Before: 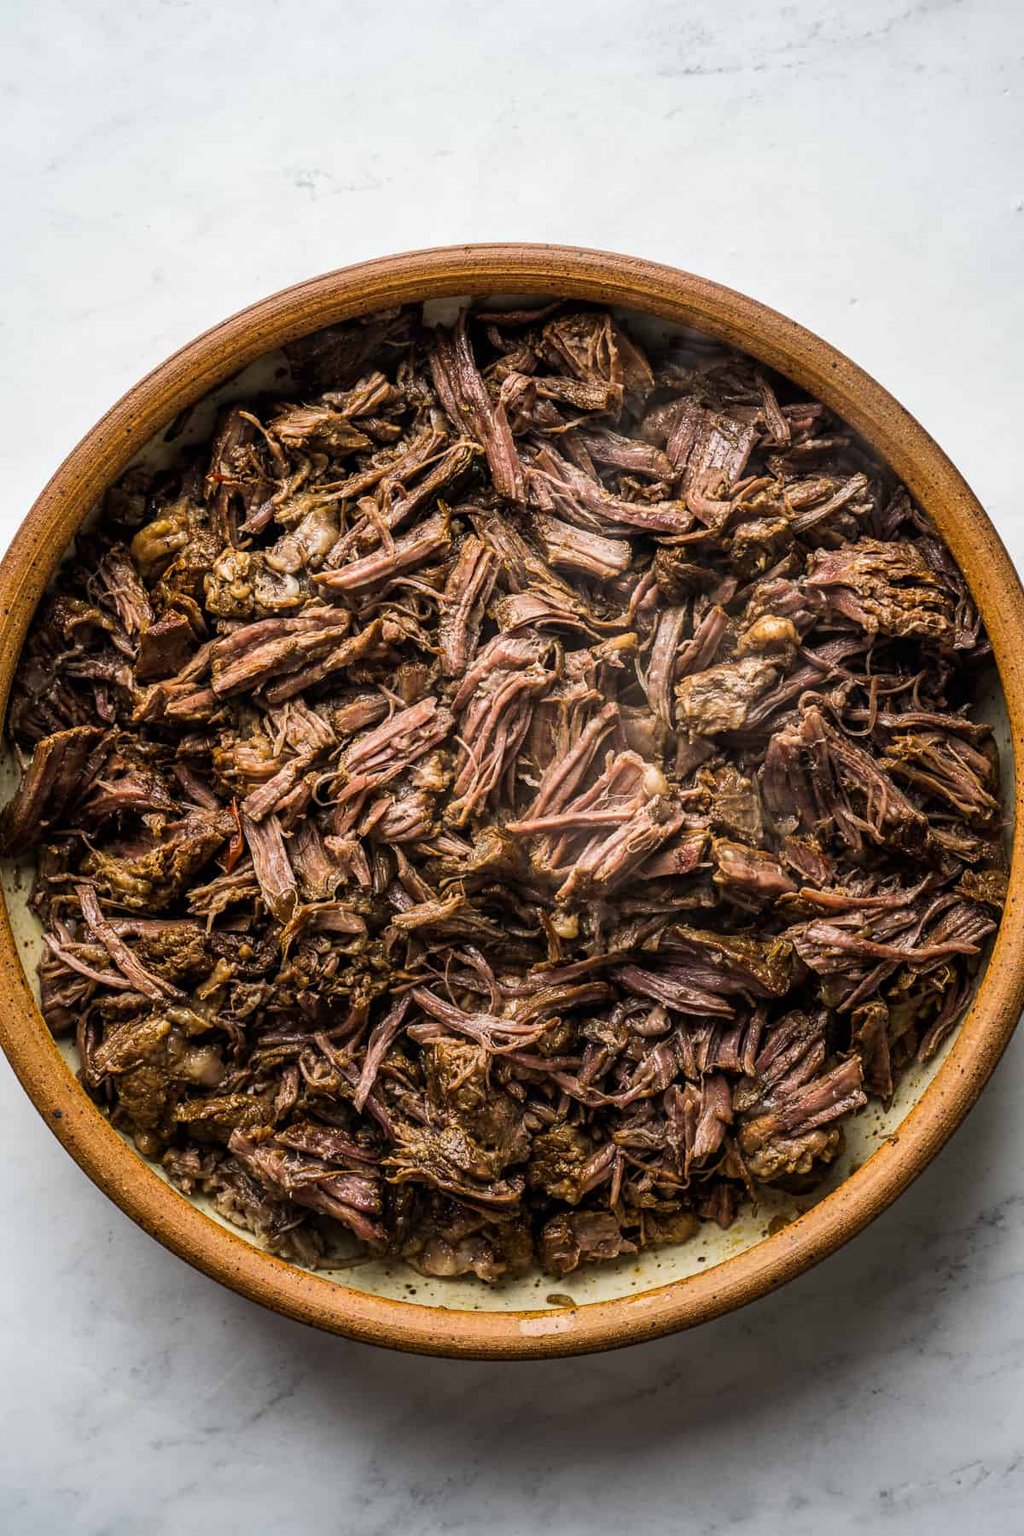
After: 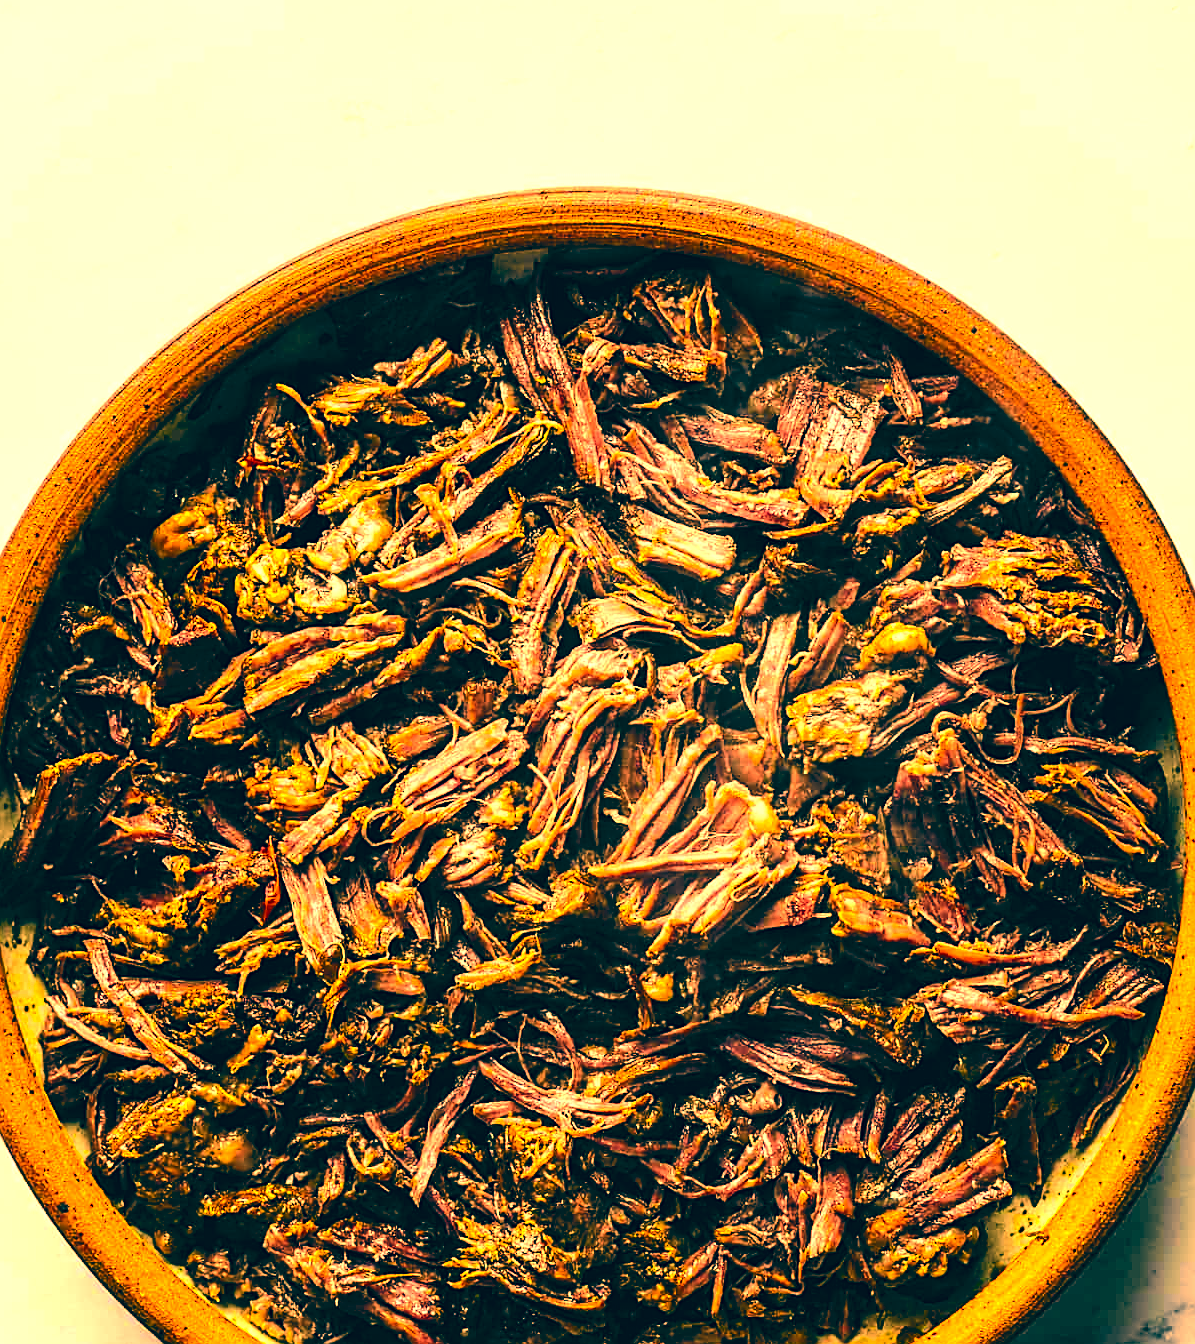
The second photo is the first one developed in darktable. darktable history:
tone curve: curves: ch0 [(0, 0) (0.033, 0.016) (0.171, 0.127) (0.33, 0.331) (0.432, 0.475) (0.601, 0.665) (0.843, 0.876) (1, 1)]; ch1 [(0, 0) (0.339, 0.349) (0.445, 0.42) (0.476, 0.47) (0.501, 0.499) (0.516, 0.525) (0.548, 0.563) (0.584, 0.633) (0.728, 0.746) (1, 1)]; ch2 [(0, 0) (0.327, 0.324) (0.417, 0.44) (0.46, 0.453) (0.502, 0.498) (0.517, 0.524) (0.53, 0.554) (0.579, 0.599) (0.745, 0.704) (1, 1)], color space Lab, independent channels, preserve colors none
exposure: black level correction 0.003, exposure 0.383 EV, compensate highlight preservation false
crop: left 0.387%, top 5.469%, bottom 19.809%
color correction: highlights a* 15, highlights b* 31.55
sharpen: on, module defaults
color balance: lift [1.006, 0.985, 1.002, 1.015], gamma [1, 0.953, 1.008, 1.047], gain [1.076, 1.13, 1.004, 0.87]
color balance rgb: linear chroma grading › global chroma 50%, perceptual saturation grading › global saturation 2.34%, global vibrance 6.64%, contrast 12.71%, saturation formula JzAzBz (2021)
tone equalizer: -8 EV -0.75 EV, -7 EV -0.7 EV, -6 EV -0.6 EV, -5 EV -0.4 EV, -3 EV 0.4 EV, -2 EV 0.6 EV, -1 EV 0.7 EV, +0 EV 0.75 EV, edges refinement/feathering 500, mask exposure compensation -1.57 EV, preserve details no
